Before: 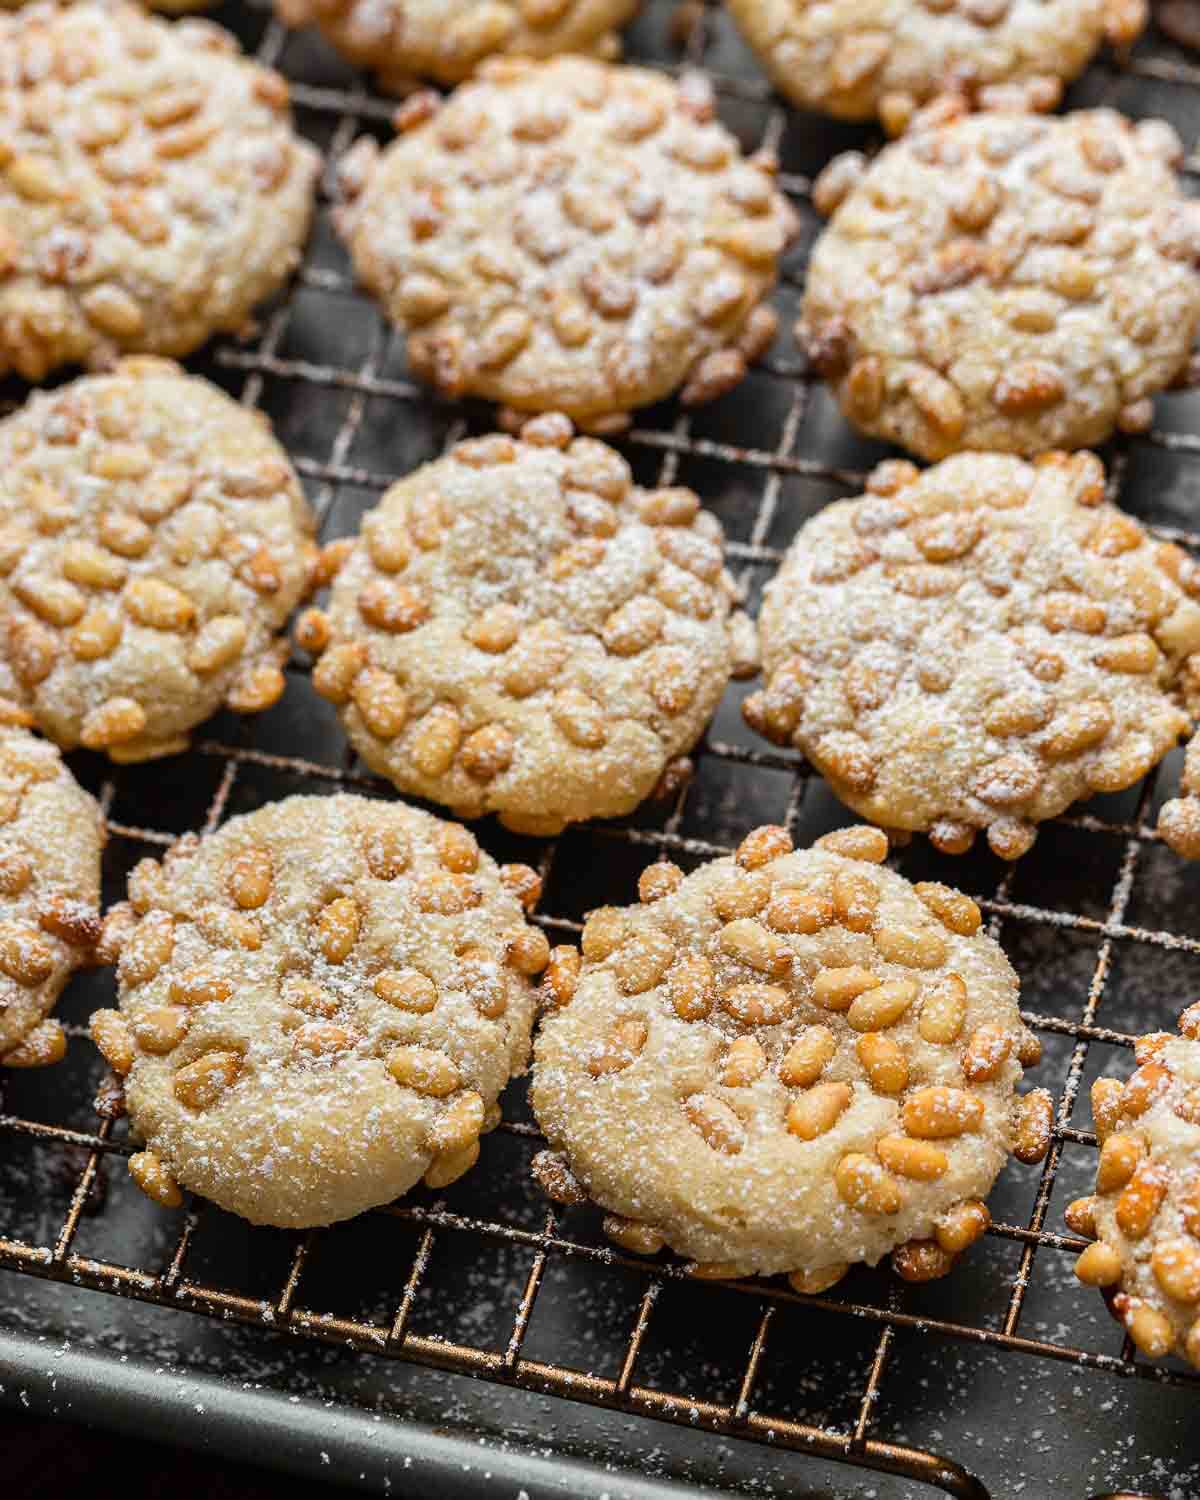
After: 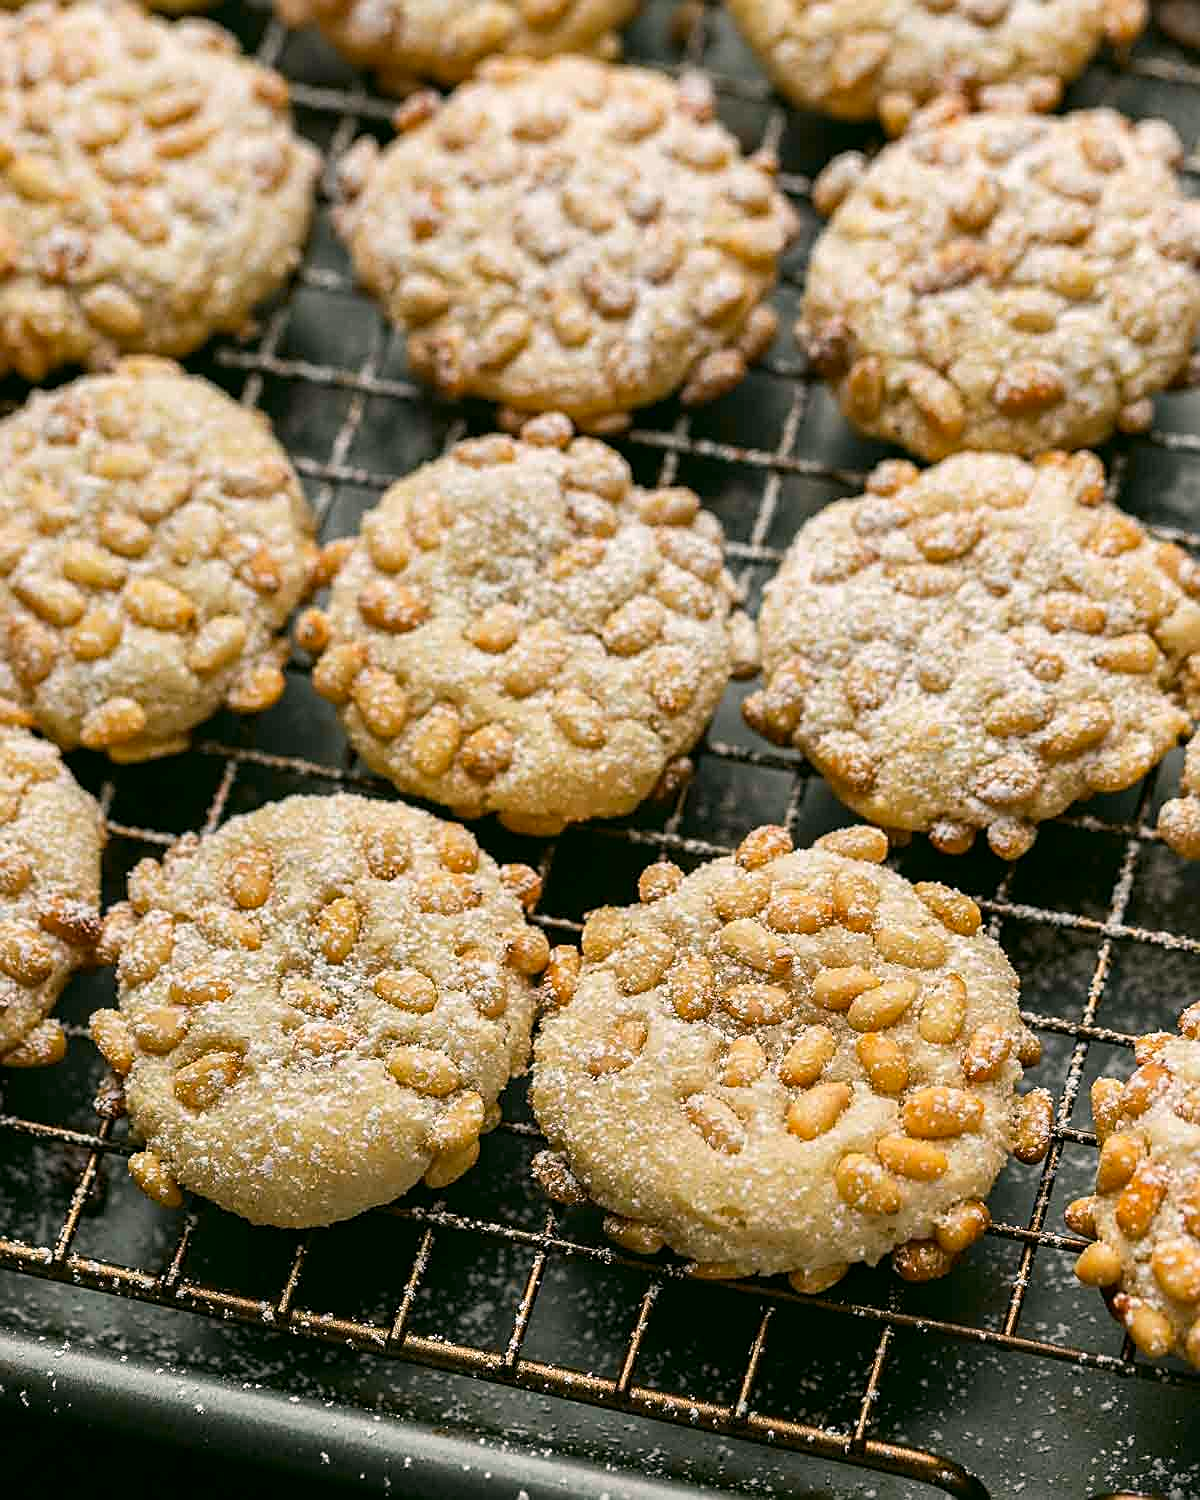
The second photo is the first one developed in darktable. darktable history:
sharpen: on, module defaults
color correction: highlights a* 3.95, highlights b* 4.96, shadows a* -7.57, shadows b* 5.05
